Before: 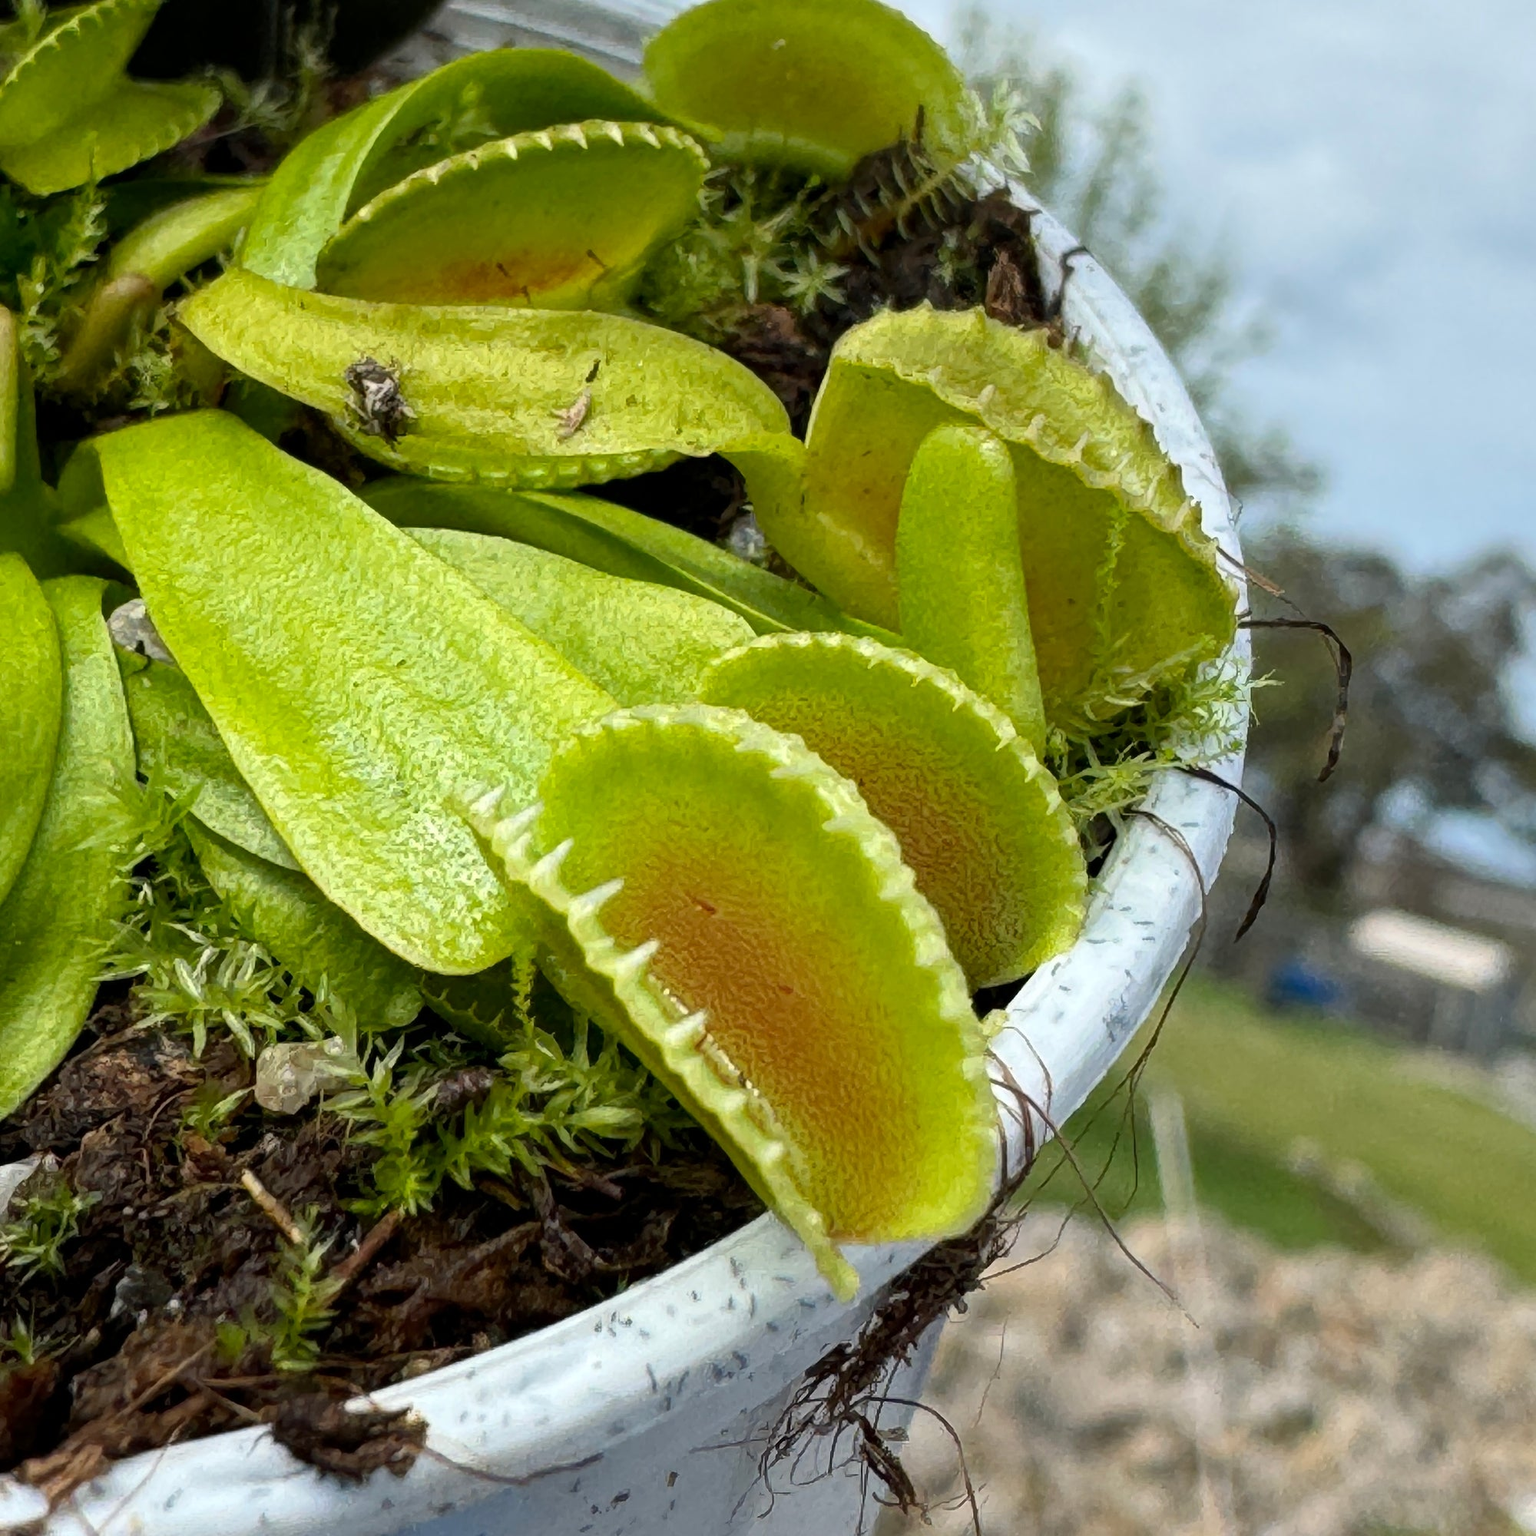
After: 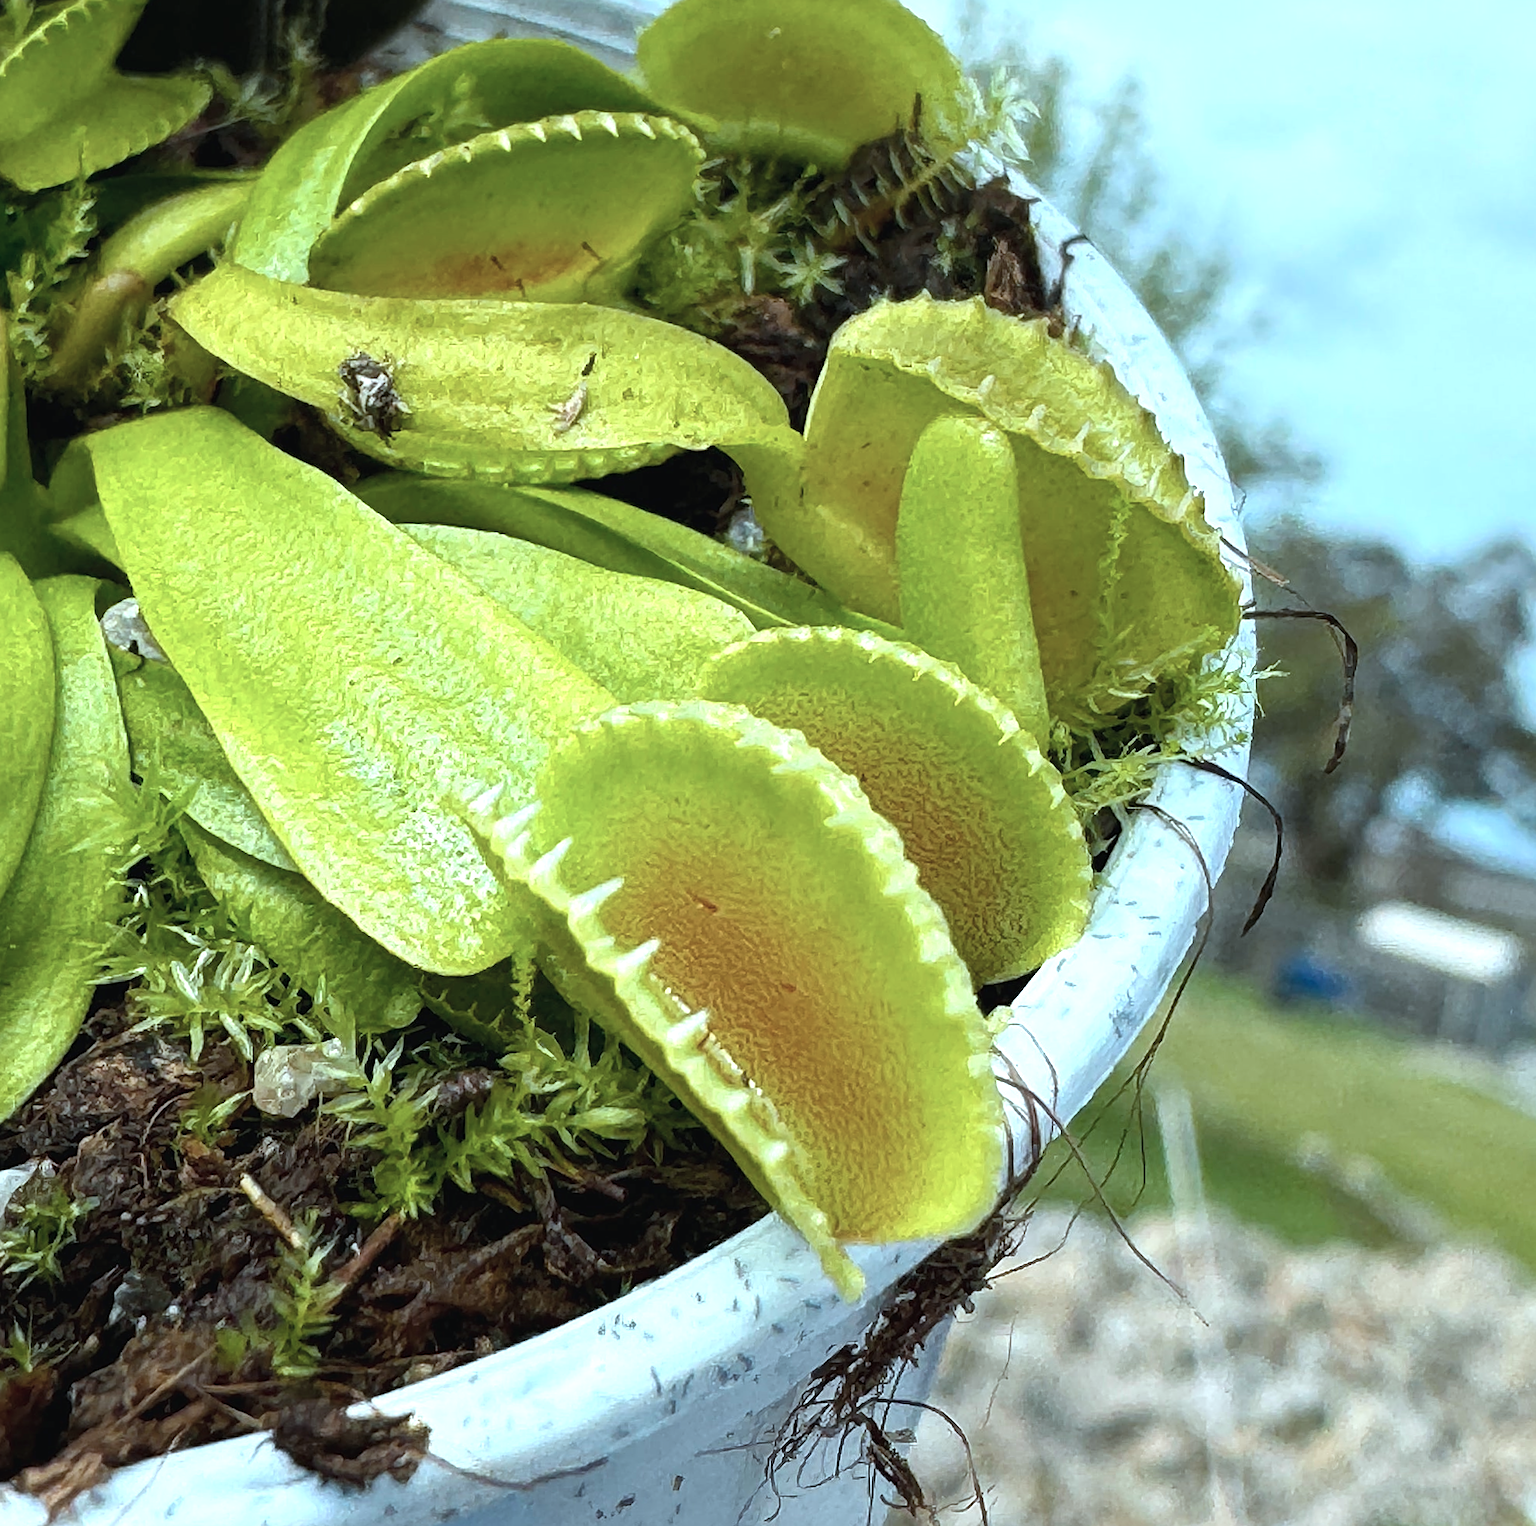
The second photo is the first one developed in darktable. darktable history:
color correction: highlights a* -12.64, highlights b* -18.1, saturation 0.7
exposure: black level correction -0.002, exposure 0.54 EV, compensate highlight preservation false
color balance rgb: perceptual saturation grading › global saturation 20%, global vibrance 20%
rotate and perspective: rotation -0.45°, automatic cropping original format, crop left 0.008, crop right 0.992, crop top 0.012, crop bottom 0.988
tone equalizer: on, module defaults
sharpen: on, module defaults
